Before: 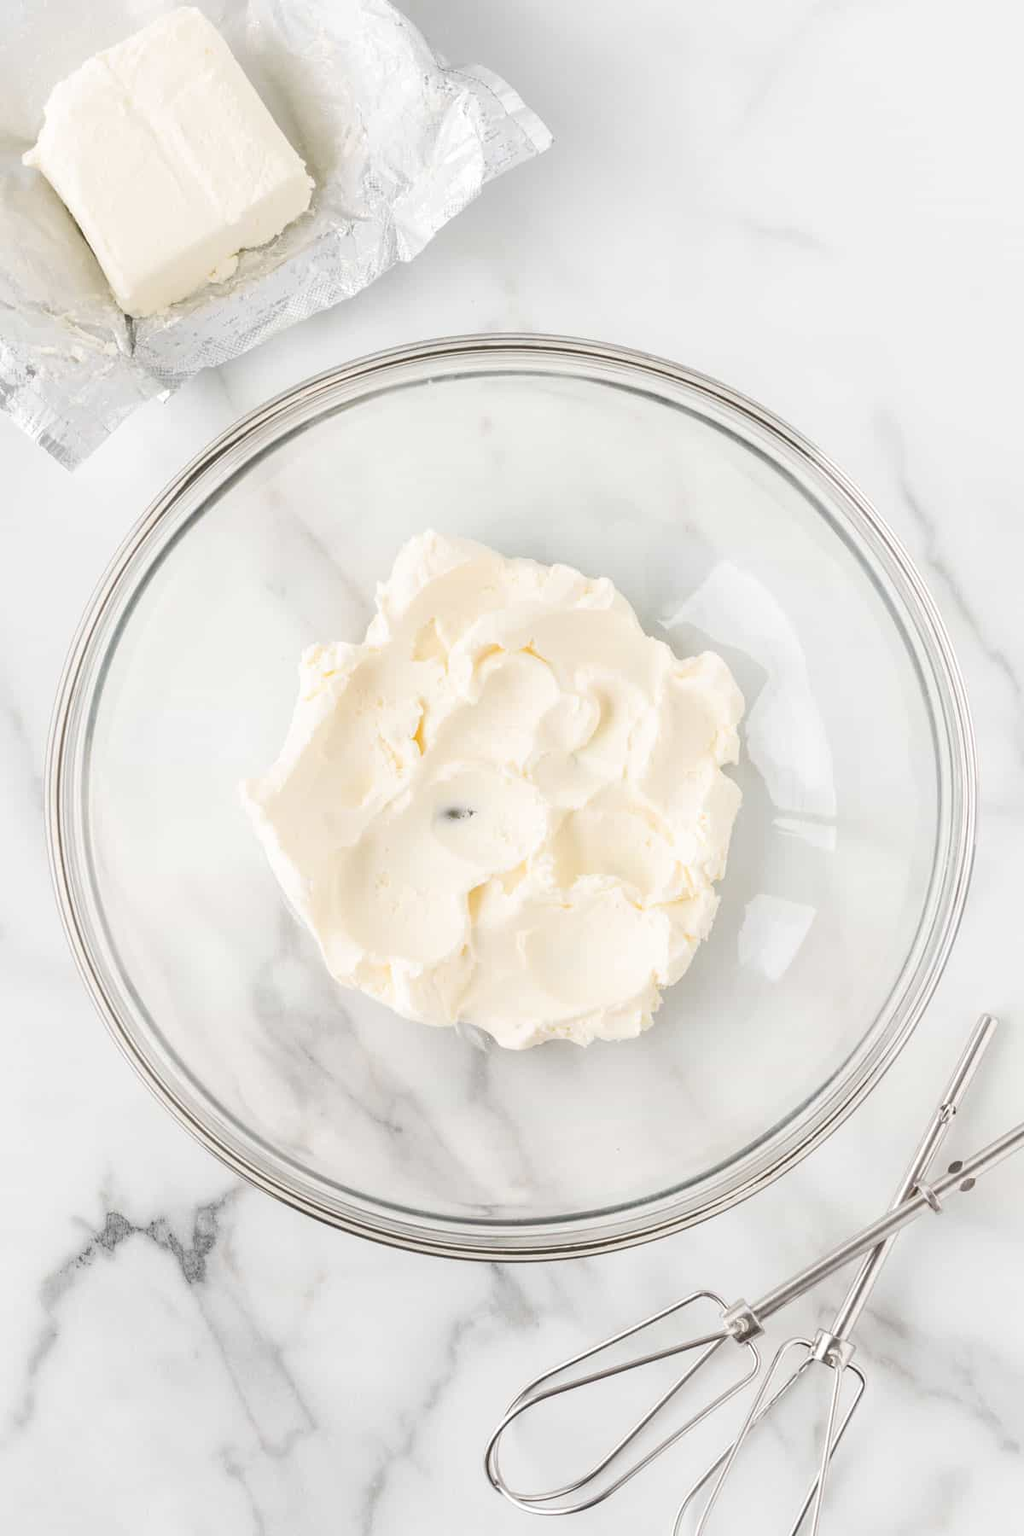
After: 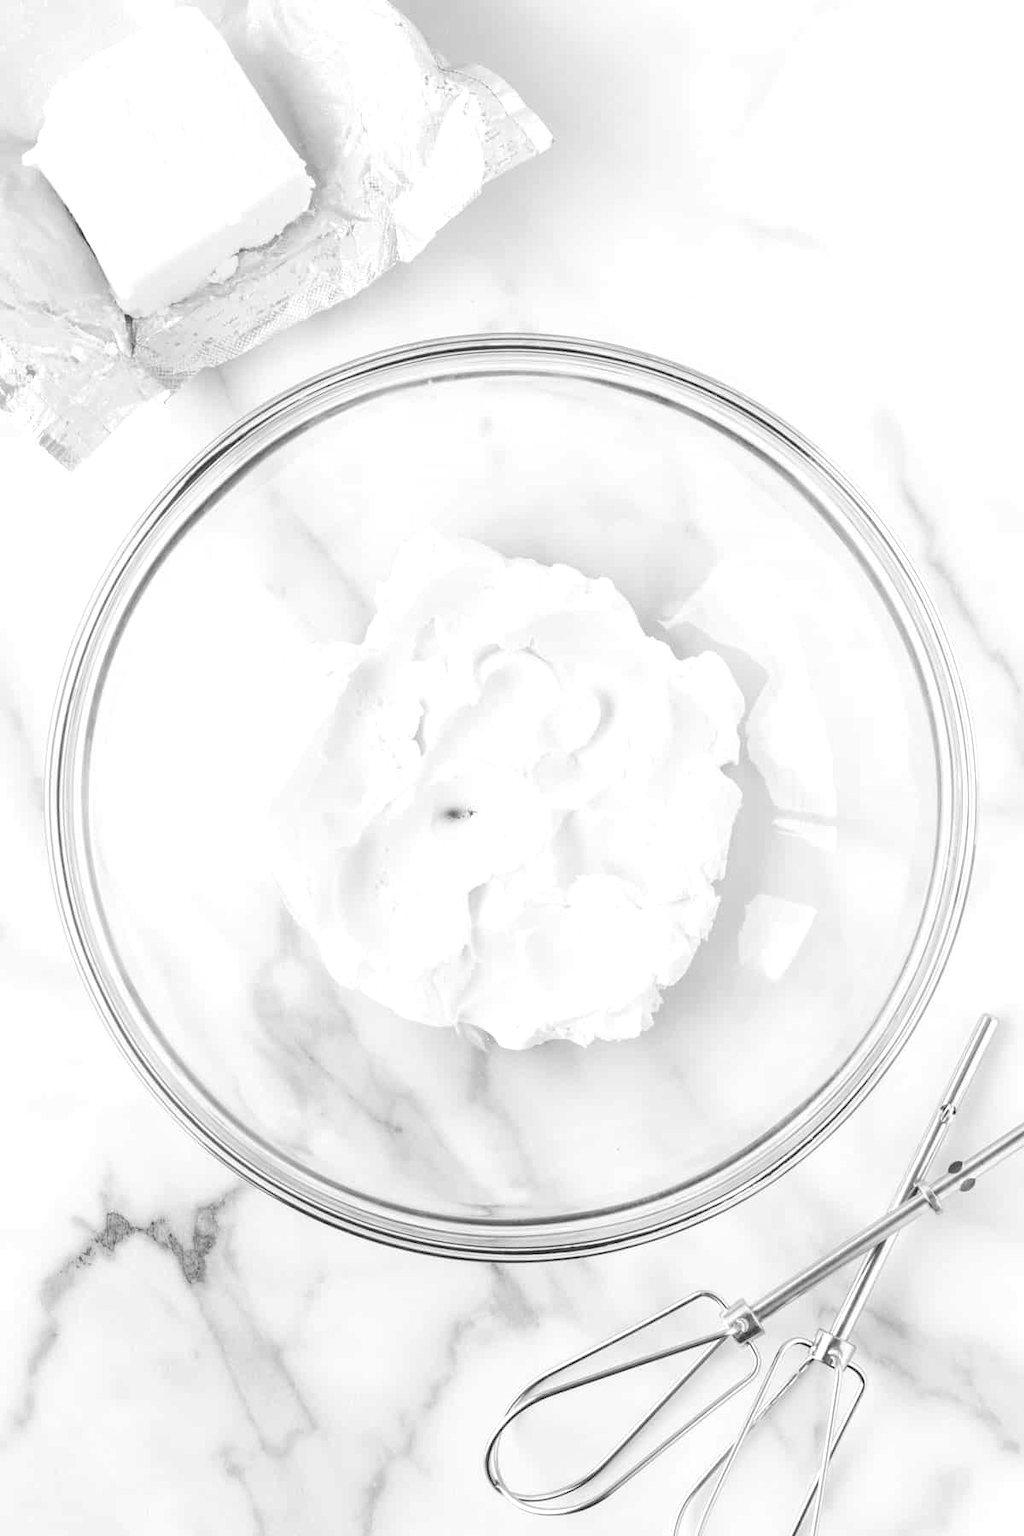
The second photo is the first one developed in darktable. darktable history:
white balance: red 1.188, blue 1.11
monochrome: a -74.22, b 78.2
tone equalizer: -8 EV -0.417 EV, -7 EV -0.389 EV, -6 EV -0.333 EV, -5 EV -0.222 EV, -3 EV 0.222 EV, -2 EV 0.333 EV, -1 EV 0.389 EV, +0 EV 0.417 EV, edges refinement/feathering 500, mask exposure compensation -1.57 EV, preserve details no
